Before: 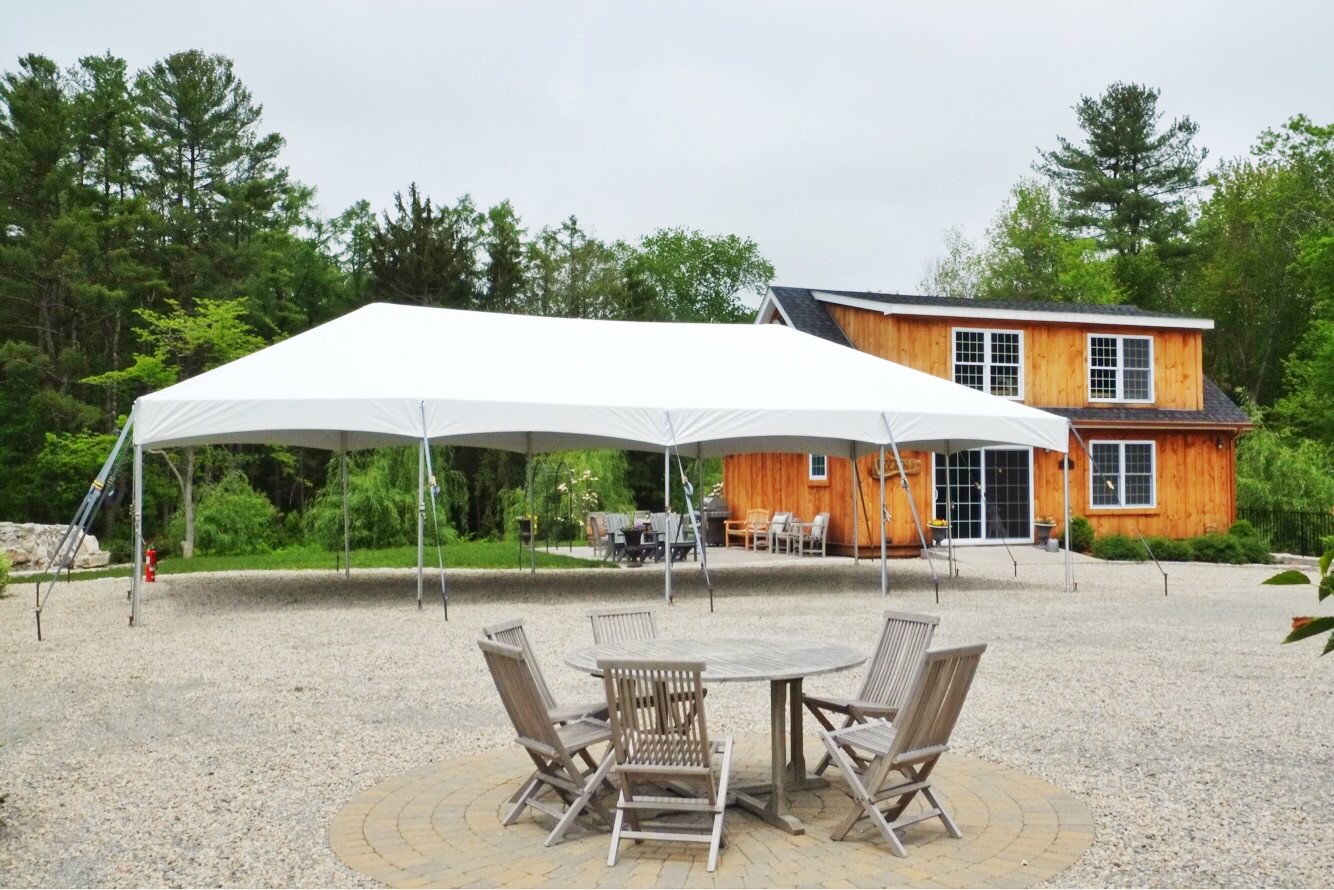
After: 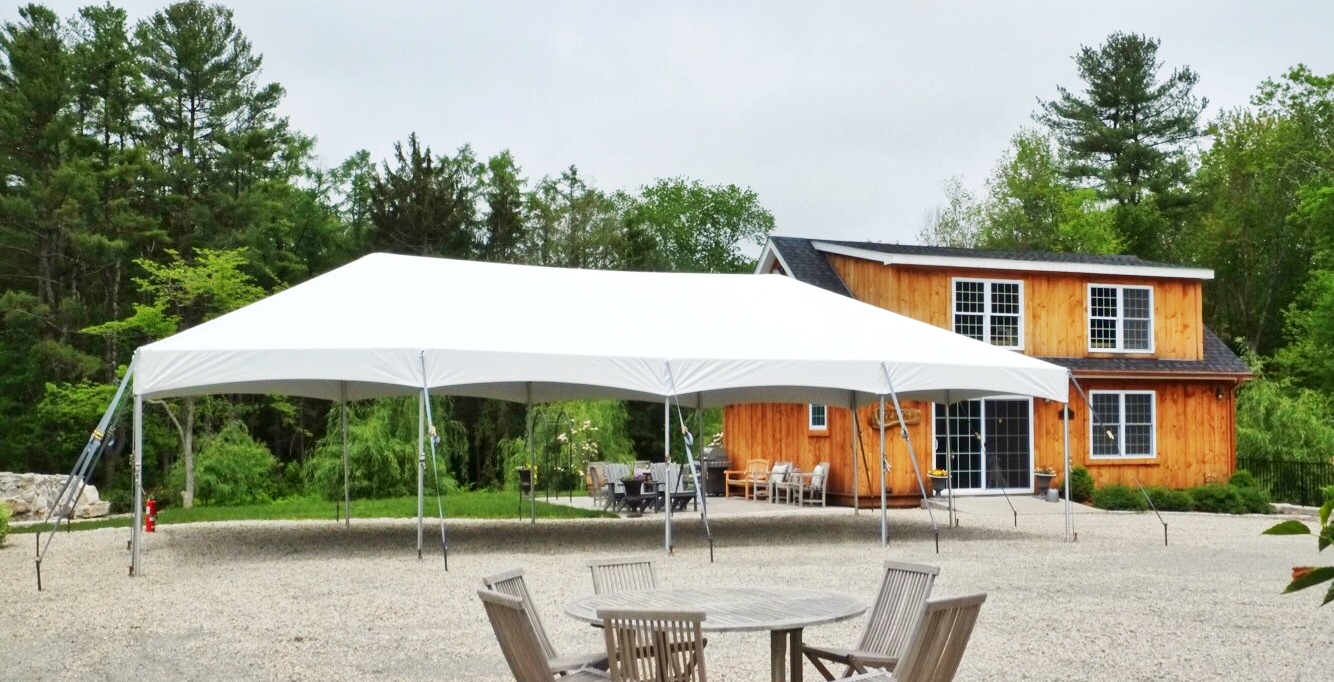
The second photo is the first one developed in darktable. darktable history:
local contrast: mode bilateral grid, contrast 20, coarseness 50, detail 128%, midtone range 0.2
crop: top 5.72%, bottom 17.647%
